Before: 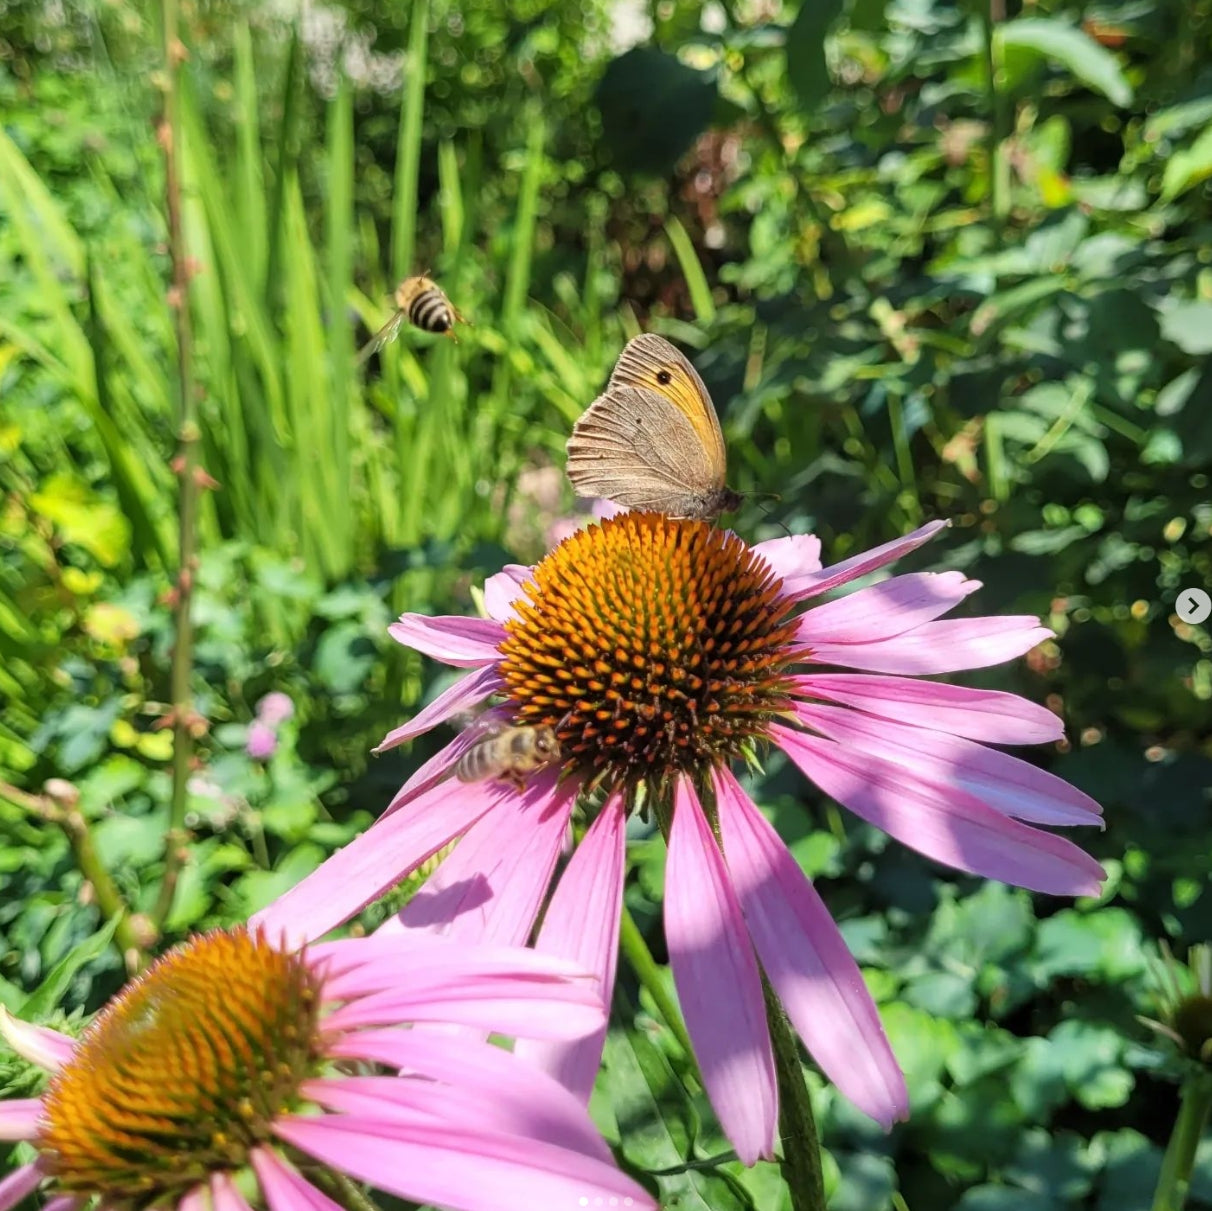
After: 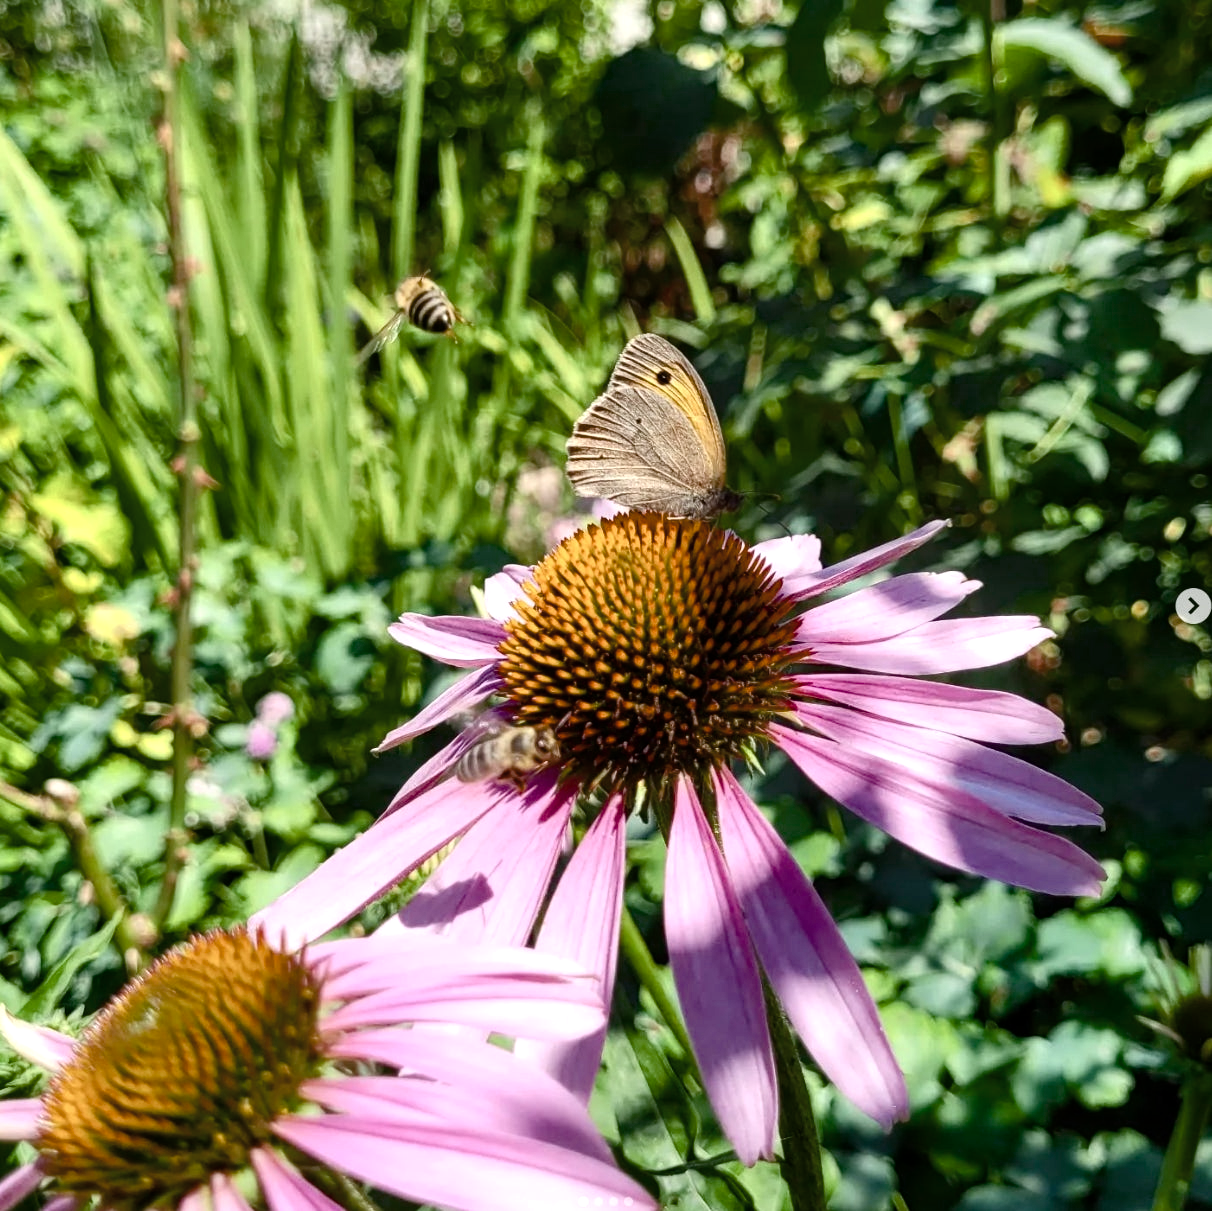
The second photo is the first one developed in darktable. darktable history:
contrast brightness saturation: contrast 0.065, brightness -0.008, saturation -0.236
color balance rgb: perceptual saturation grading › global saturation 20%, perceptual saturation grading › highlights -25.548%, perceptual saturation grading › shadows 24.031%, global vibrance 9.342%, contrast 14.377%, saturation formula JzAzBz (2021)
